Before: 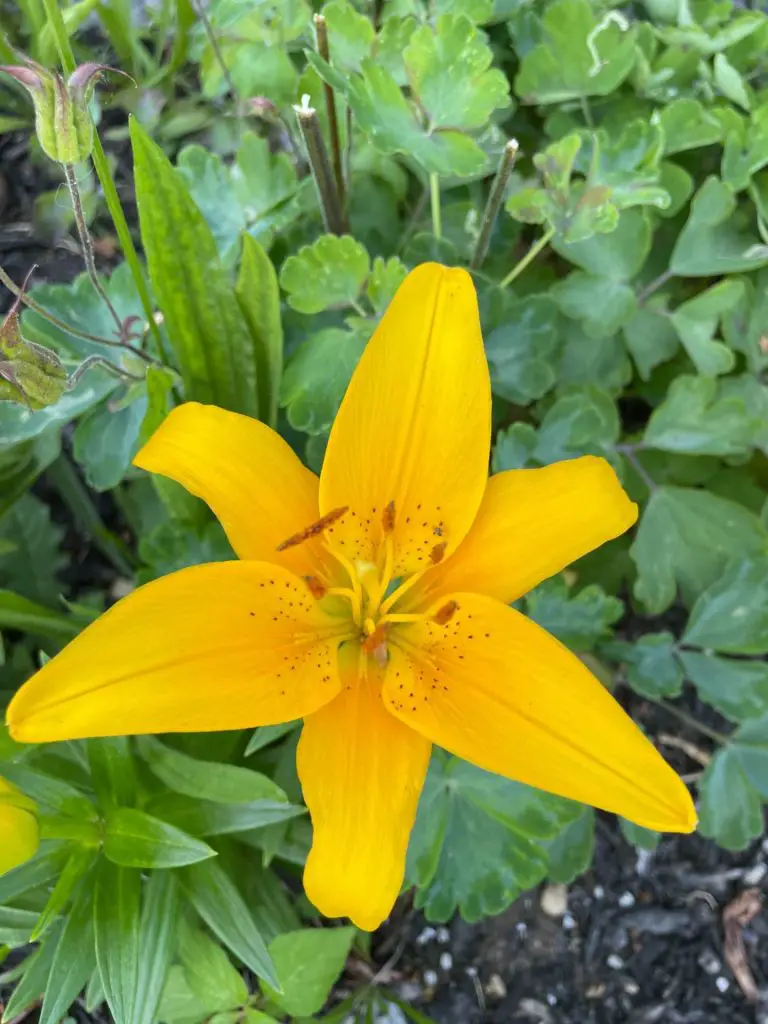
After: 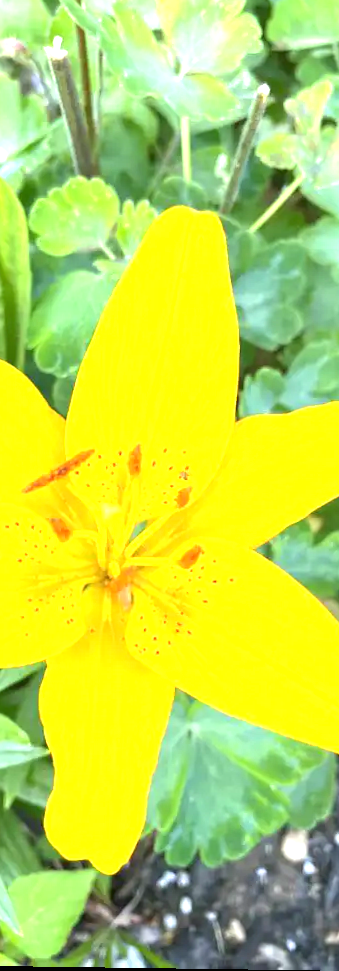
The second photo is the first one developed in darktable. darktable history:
rotate and perspective: rotation 0.8°, automatic cropping off
exposure: black level correction 0, exposure 1.5 EV, compensate highlight preservation false
crop: left 33.452%, top 6.025%, right 23.155%
